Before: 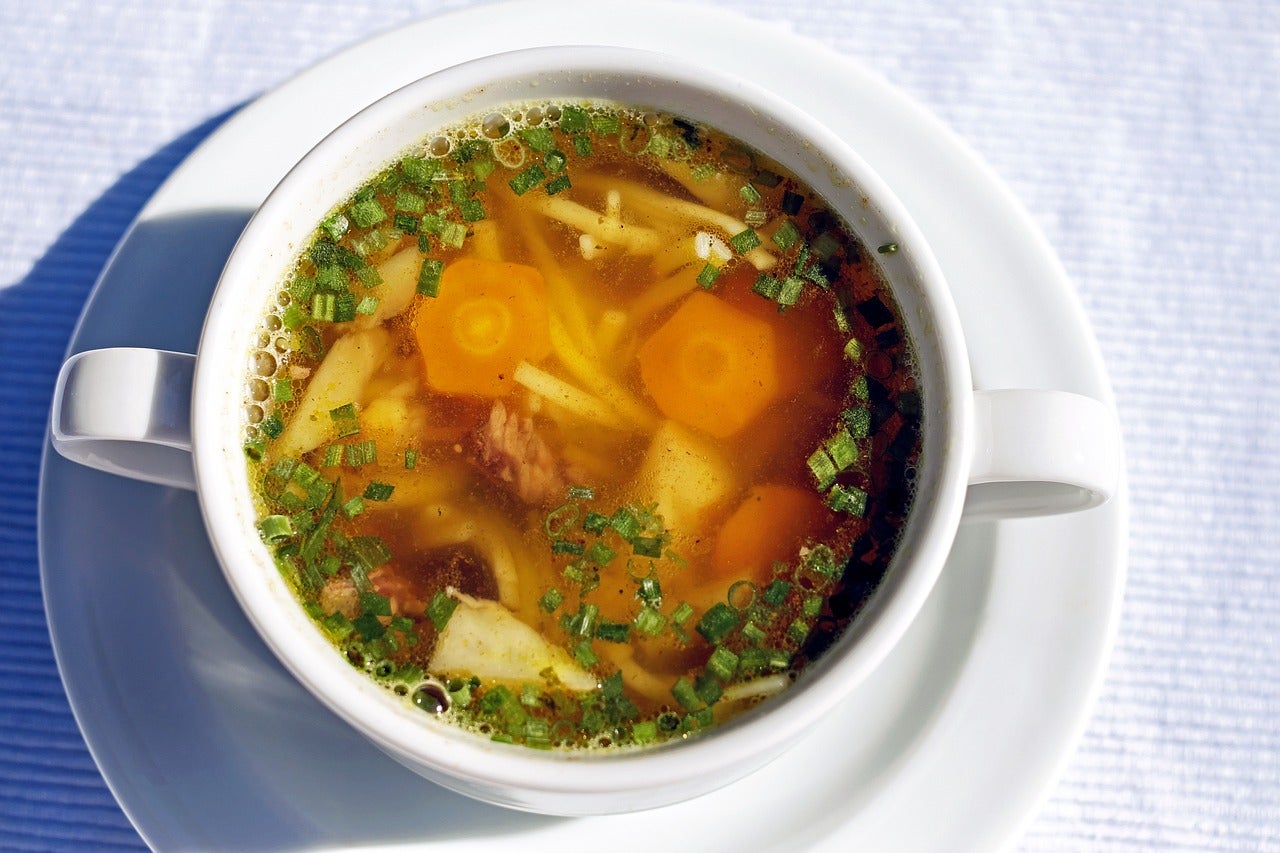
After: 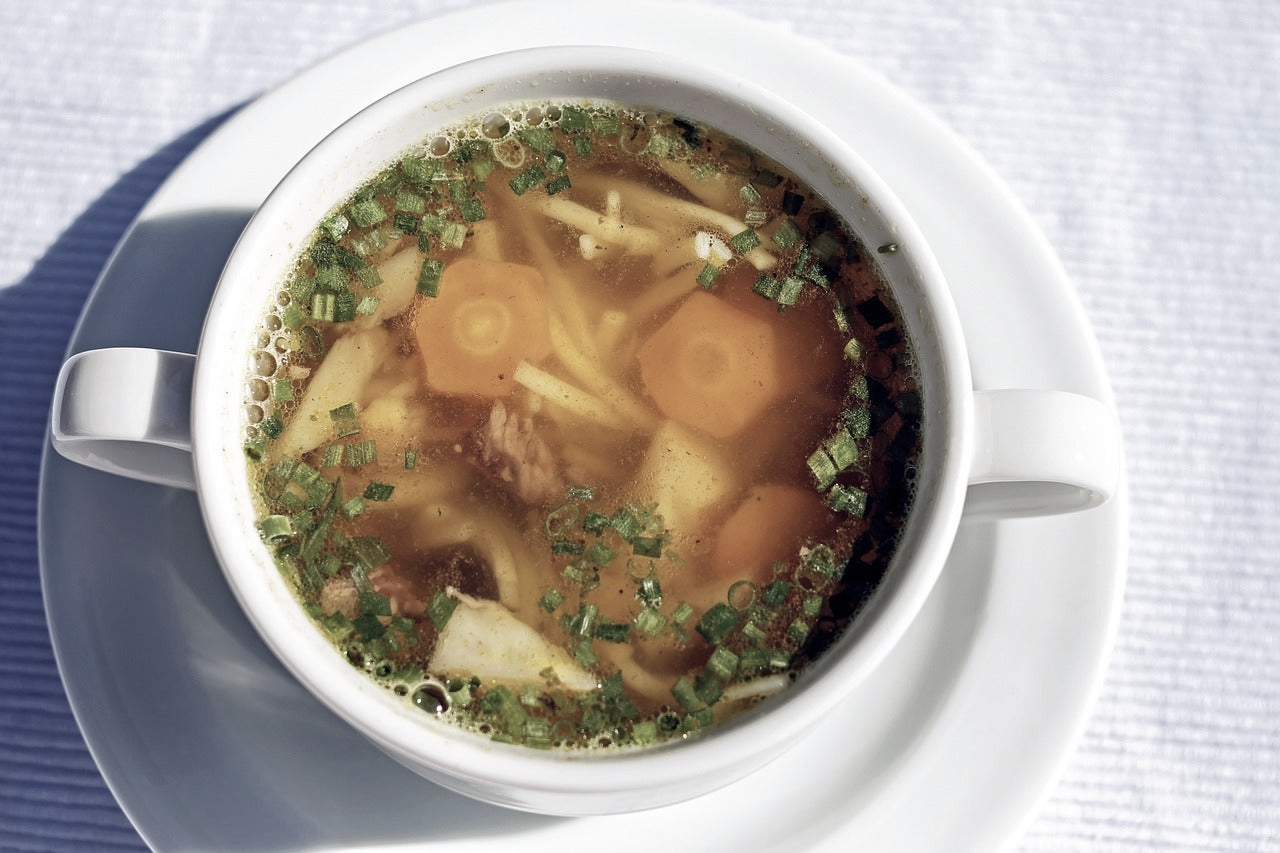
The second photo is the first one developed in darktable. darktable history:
color correction: highlights b* -0.022, saturation 0.52
